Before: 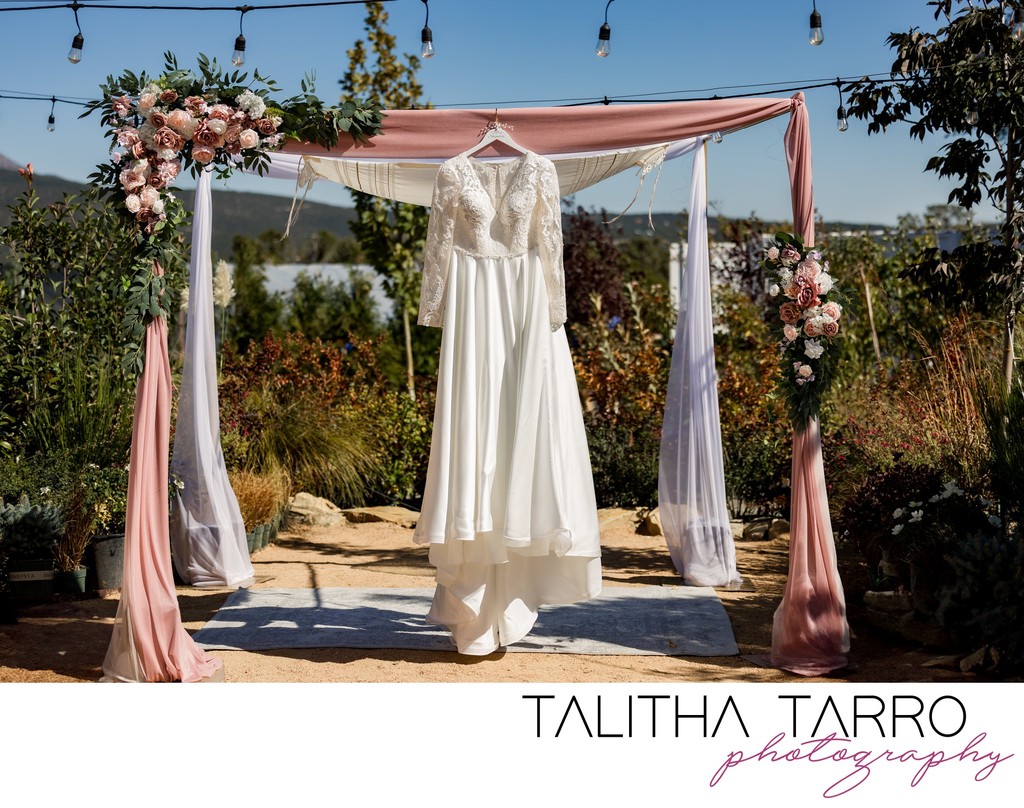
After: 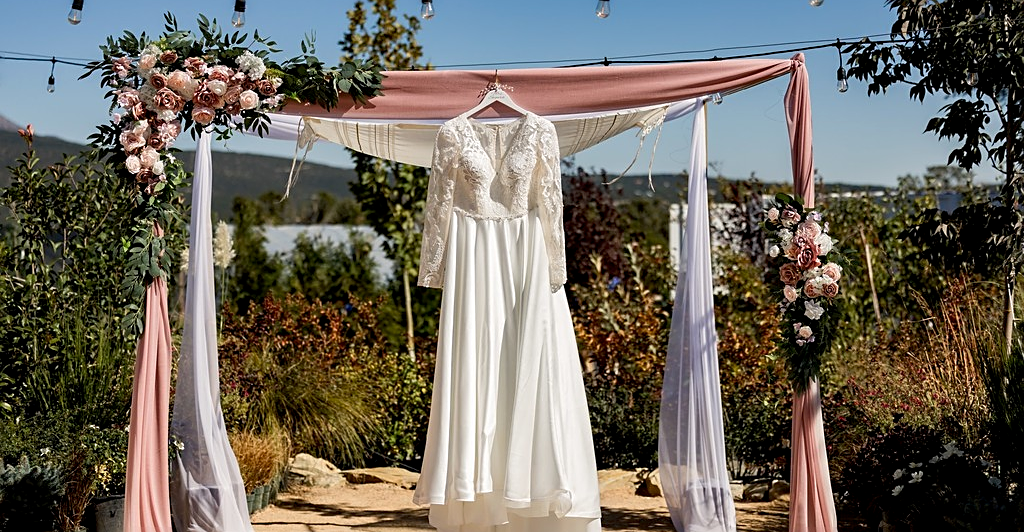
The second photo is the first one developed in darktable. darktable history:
sharpen: on, module defaults
exposure: black level correction 0.004, exposure 0.016 EV, compensate highlight preservation false
crop and rotate: top 4.832%, bottom 29.215%
